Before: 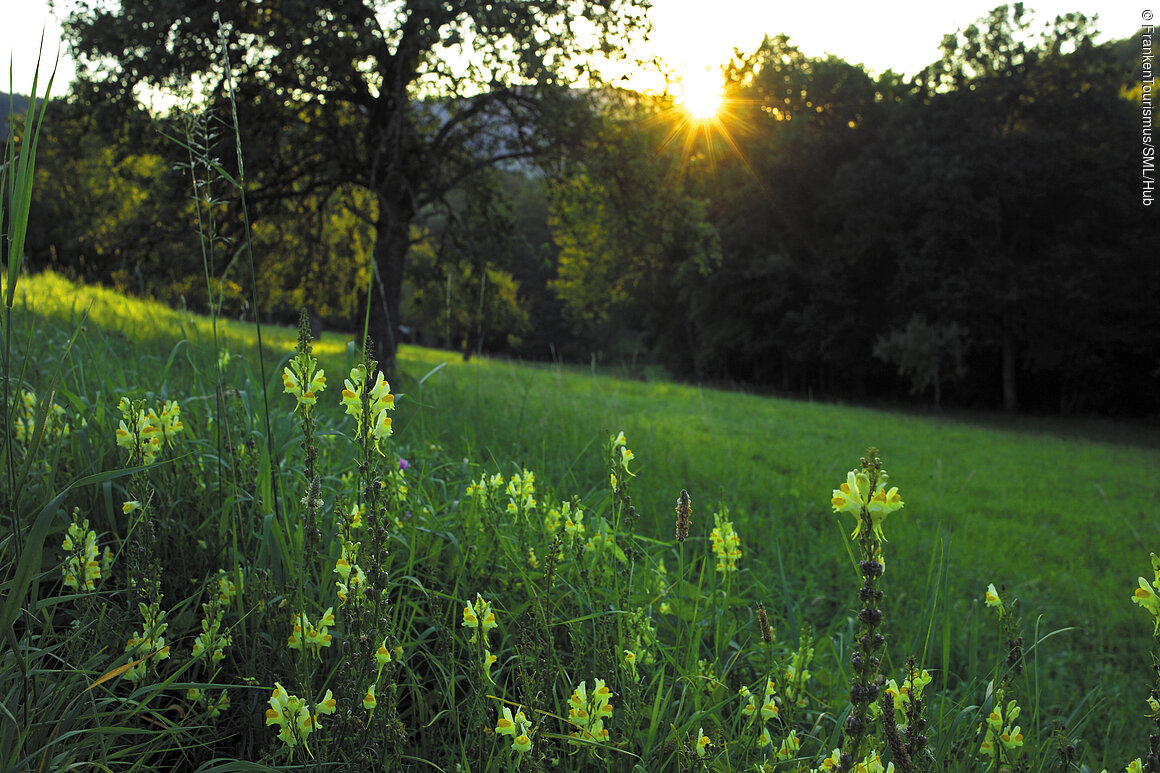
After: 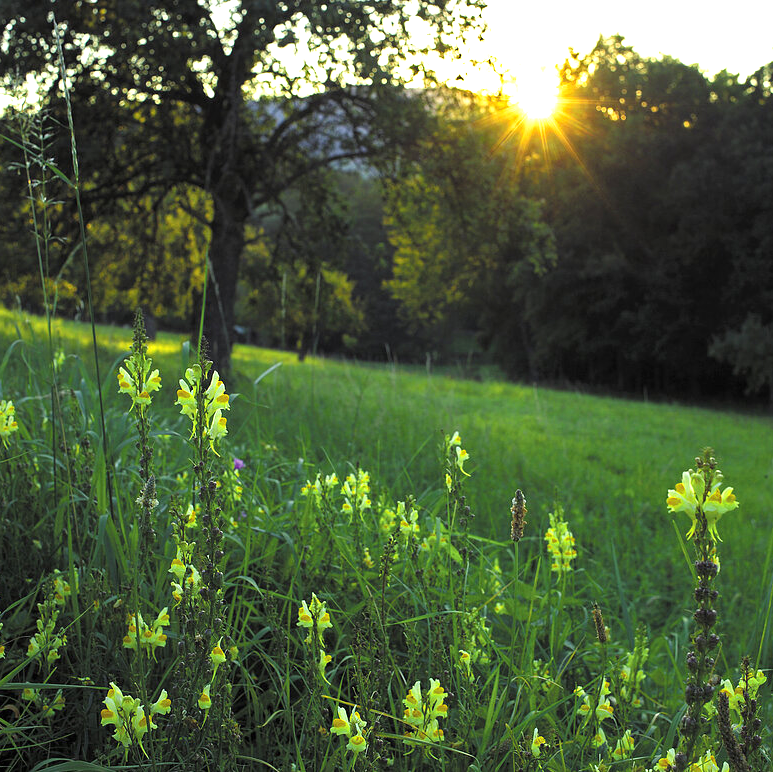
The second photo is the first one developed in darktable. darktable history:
exposure: black level correction 0, exposure 0.5 EV, compensate exposure bias true, compensate highlight preservation false
crop and rotate: left 14.292%, right 19.041%
